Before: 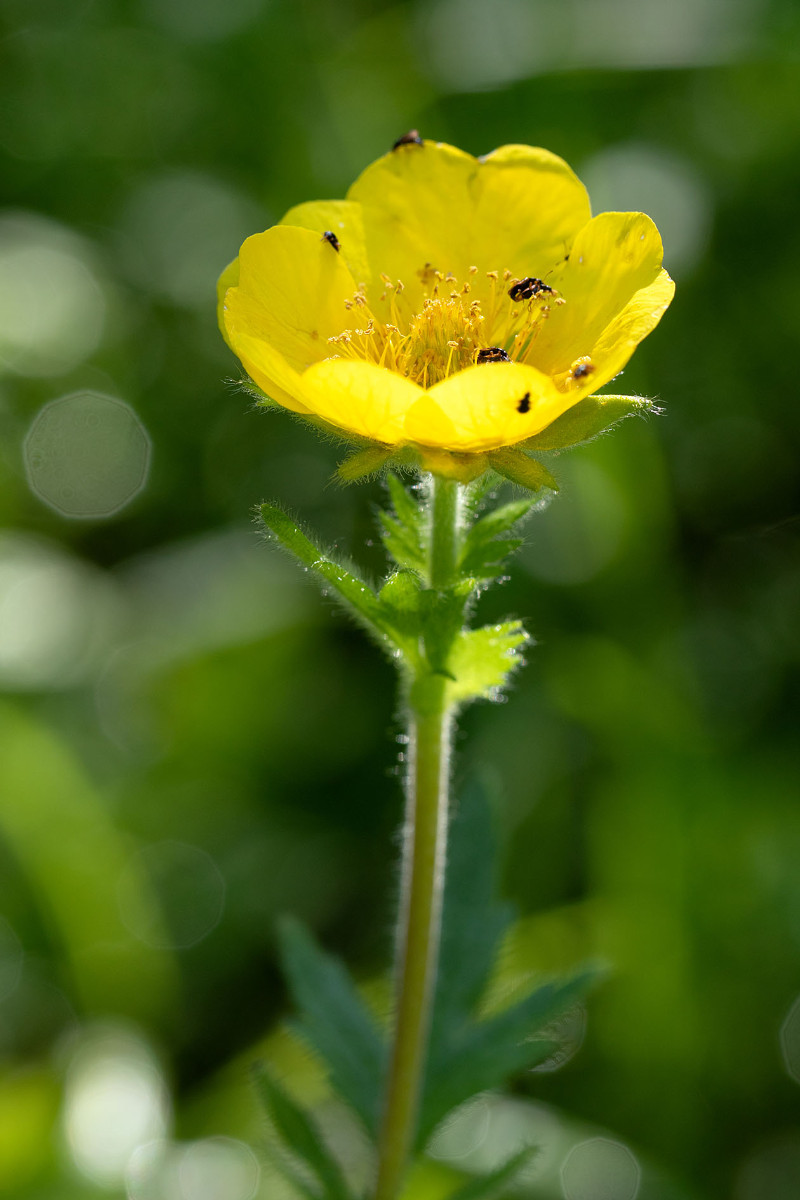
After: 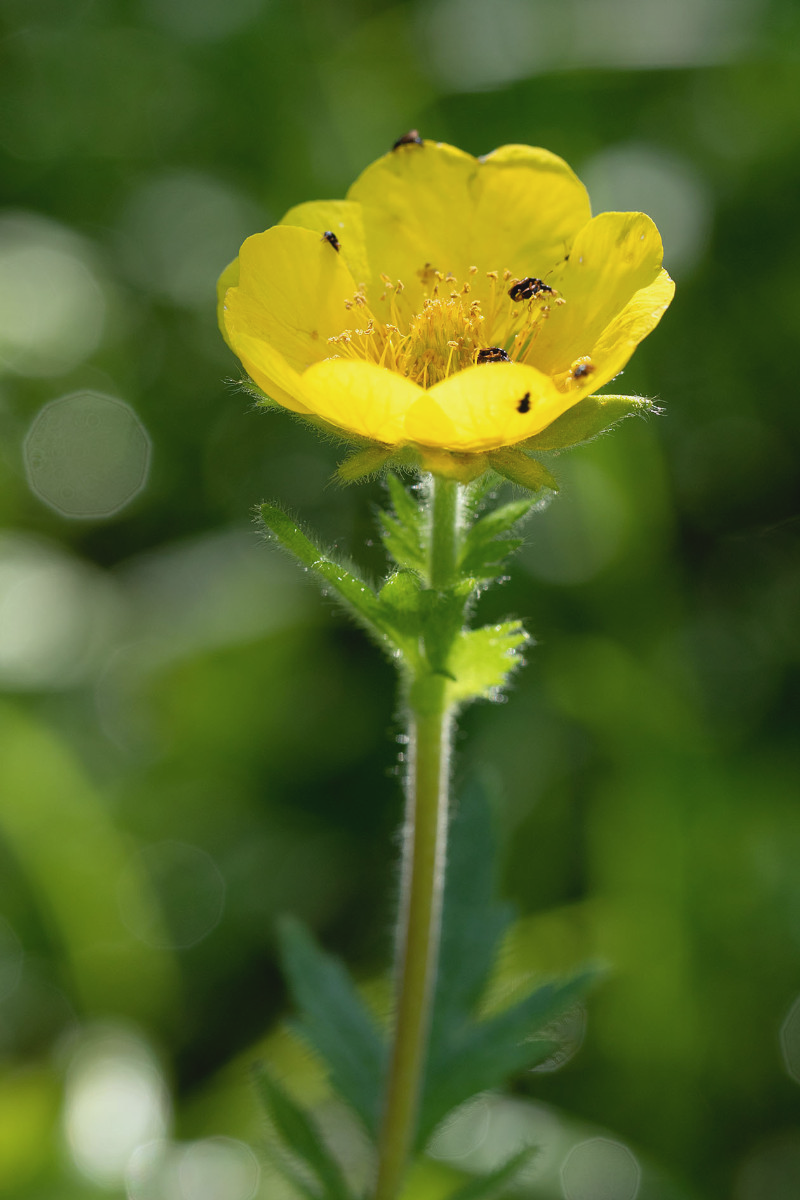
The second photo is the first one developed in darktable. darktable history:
contrast brightness saturation: contrast -0.093, saturation -0.082
